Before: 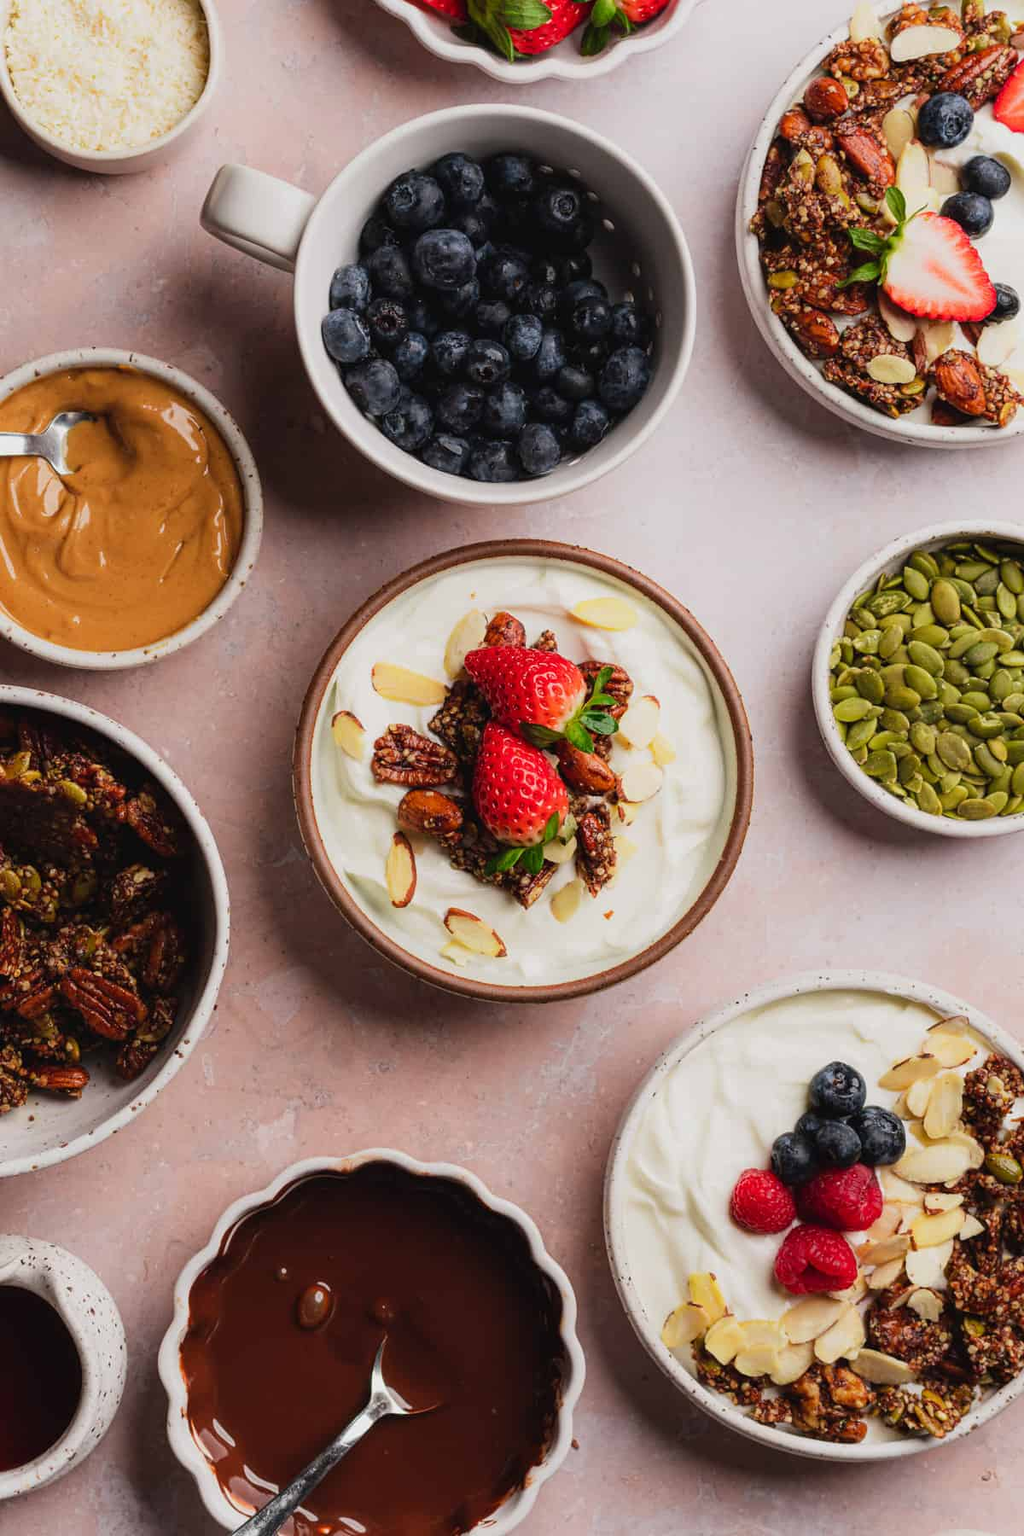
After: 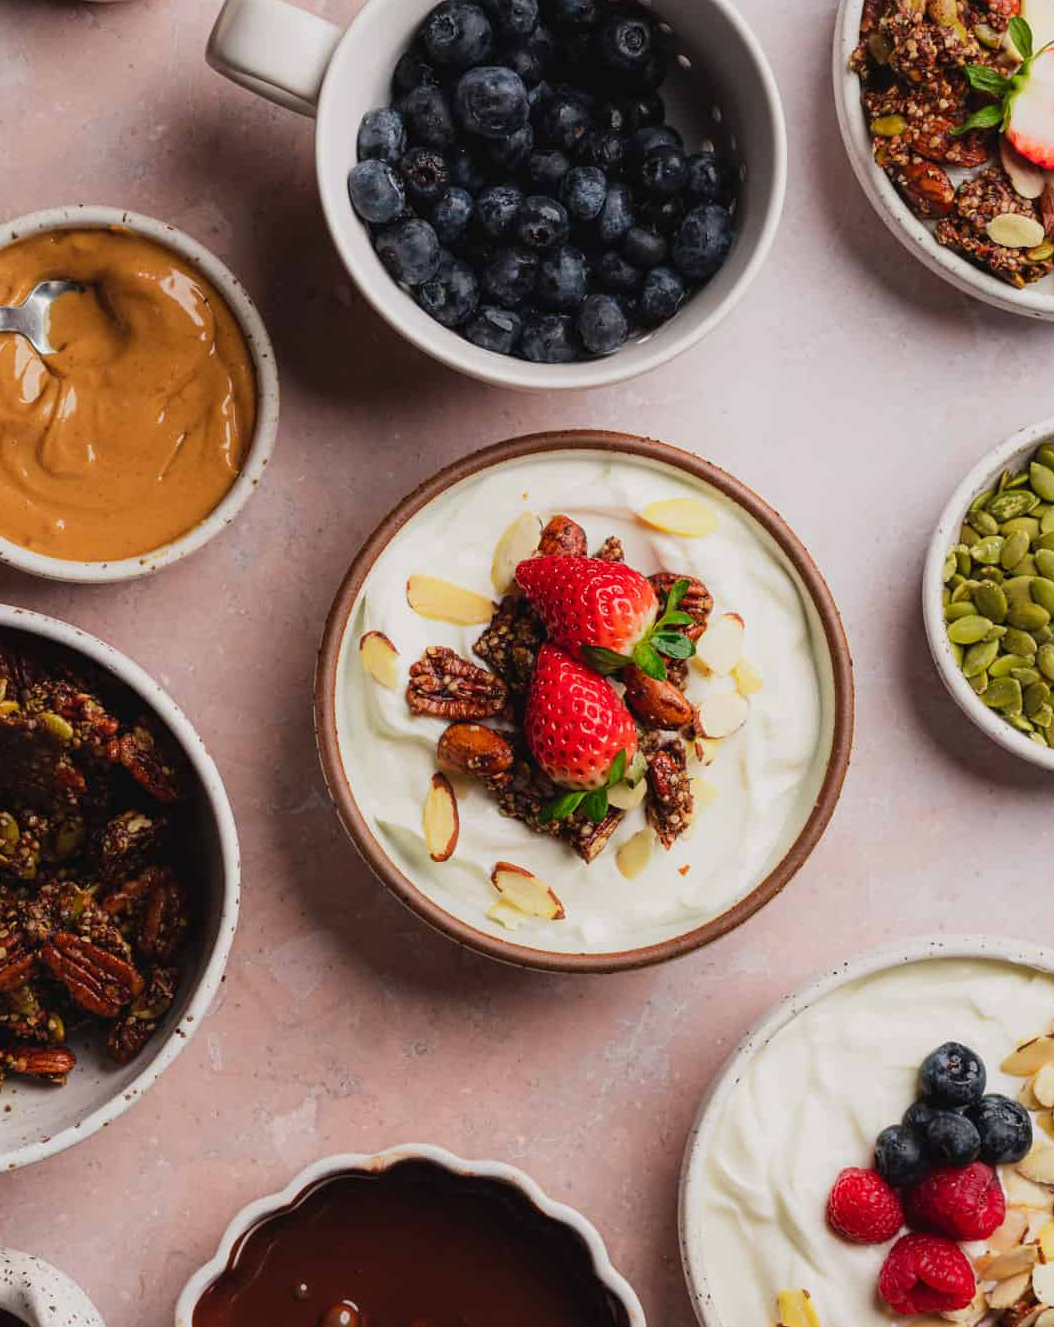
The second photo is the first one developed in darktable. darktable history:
crop and rotate: left 2.438%, top 11.226%, right 9.673%, bottom 15.031%
